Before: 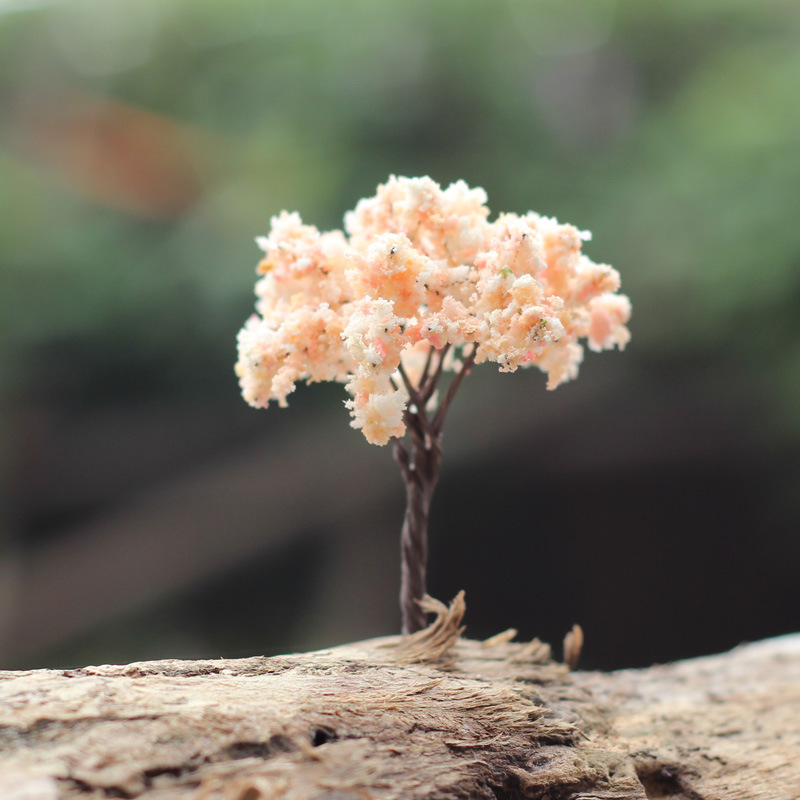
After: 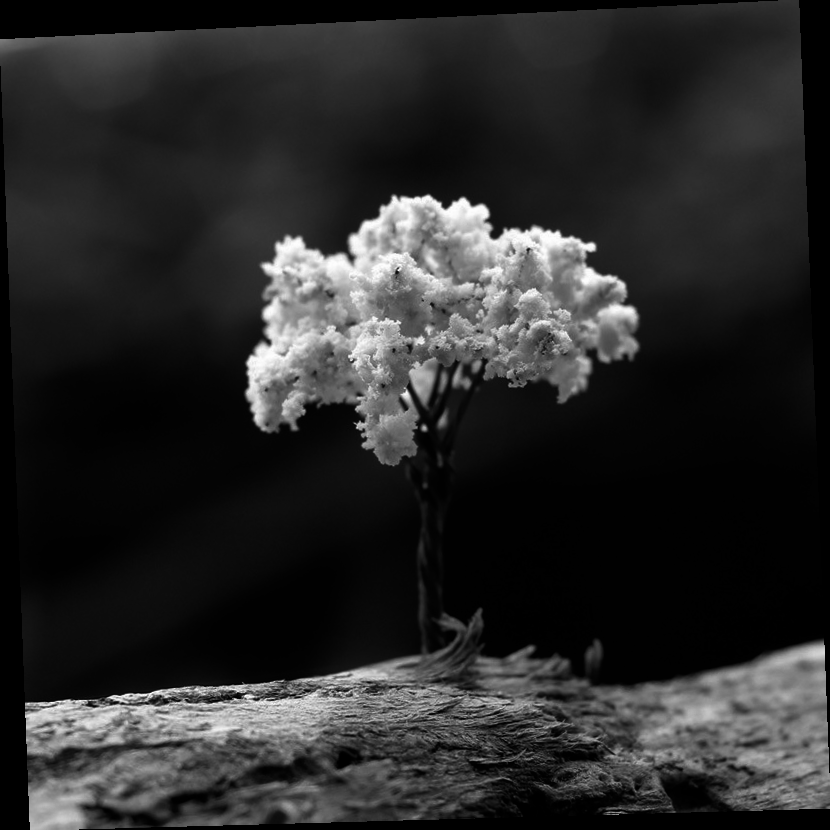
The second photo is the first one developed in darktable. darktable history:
rotate and perspective: rotation -2.22°, lens shift (horizontal) -0.022, automatic cropping off
contrast brightness saturation: contrast 0.02, brightness -1, saturation -1
monochrome: on, module defaults
exposure: exposure -0.01 EV, compensate highlight preservation false
